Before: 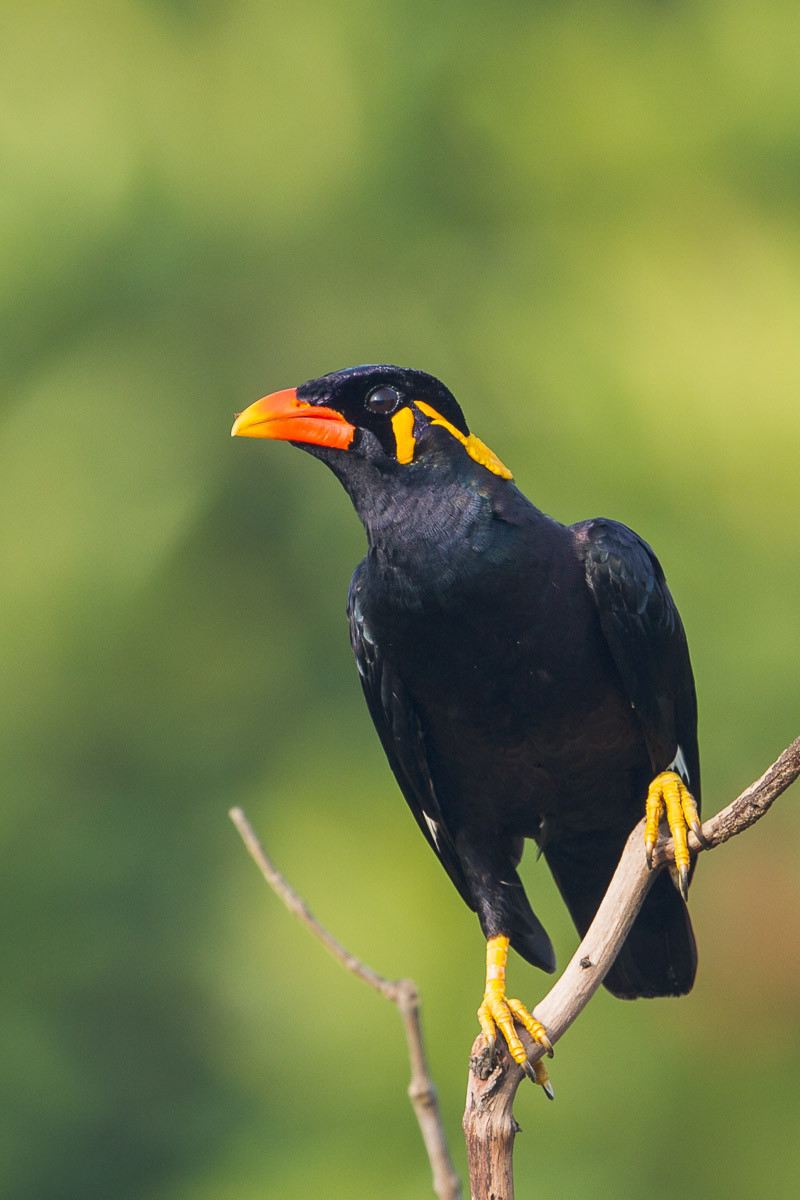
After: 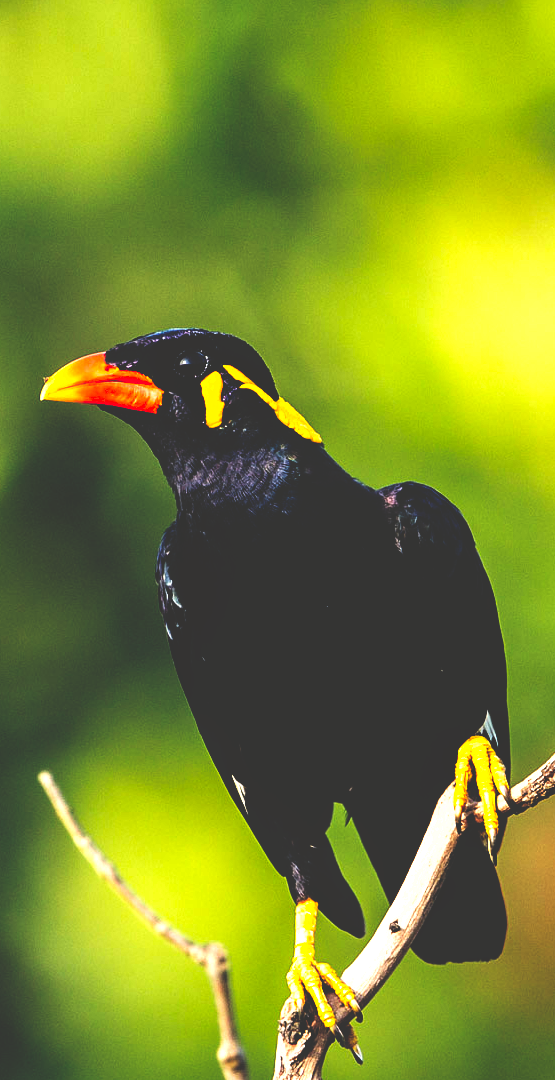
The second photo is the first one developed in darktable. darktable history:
local contrast: highlights 104%, shadows 102%, detail 120%, midtone range 0.2
crop and rotate: left 23.895%, top 3.071%, right 6.606%, bottom 6.892%
exposure: black level correction -0.005, exposure 0.058 EV, compensate highlight preservation false
base curve: curves: ch0 [(0, 0.036) (0.083, 0.04) (0.804, 1)], preserve colors none
tone equalizer: -8 EV -0.736 EV, -7 EV -0.677 EV, -6 EV -0.628 EV, -5 EV -0.414 EV, -3 EV 0.375 EV, -2 EV 0.6 EV, -1 EV 0.681 EV, +0 EV 0.756 EV, edges refinement/feathering 500, mask exposure compensation -1.57 EV, preserve details no
color correction: highlights b* 3.04
